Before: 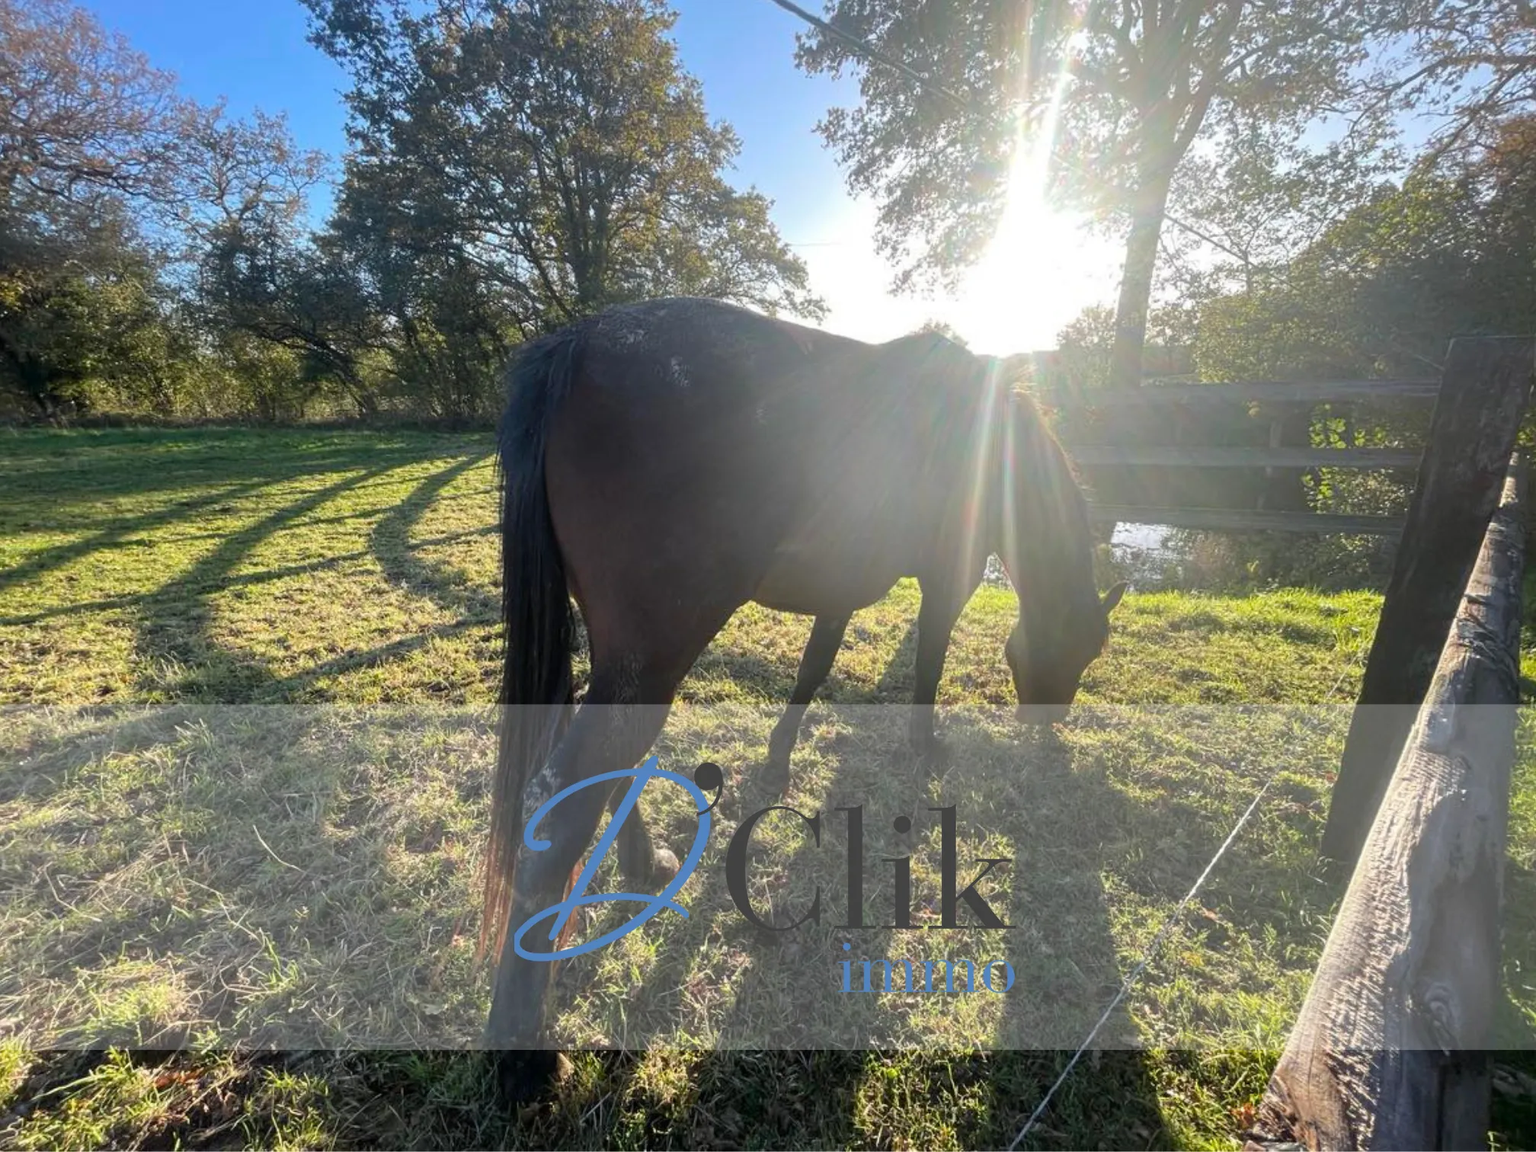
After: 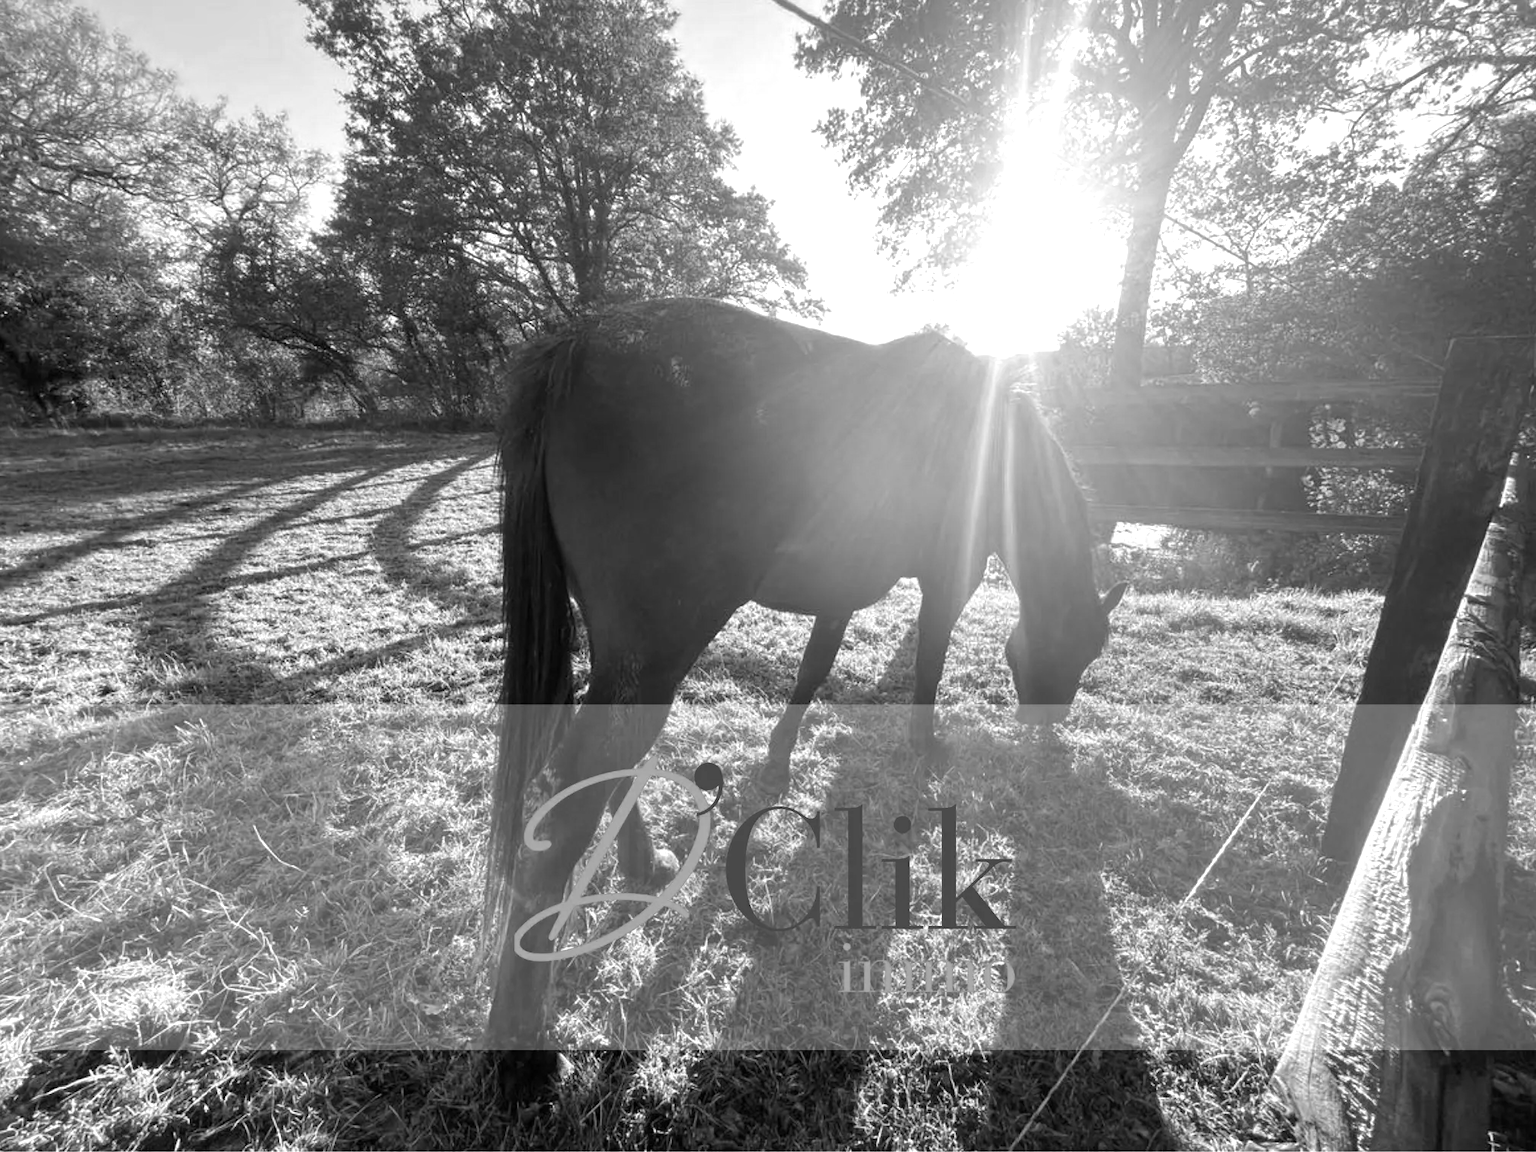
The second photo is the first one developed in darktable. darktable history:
color correction: highlights a* -0.482, highlights b* 0.161, shadows a* 4.66, shadows b* 20.72
monochrome: on, module defaults
color balance rgb: perceptual saturation grading › global saturation 25%, perceptual saturation grading › highlights -50%, perceptual saturation grading › shadows 30%, perceptual brilliance grading › global brilliance 12%, global vibrance 20%
color zones: curves: ch0 [(0.254, 0.492) (0.724, 0.62)]; ch1 [(0.25, 0.528) (0.719, 0.796)]; ch2 [(0, 0.472) (0.25, 0.5) (0.73, 0.184)]
